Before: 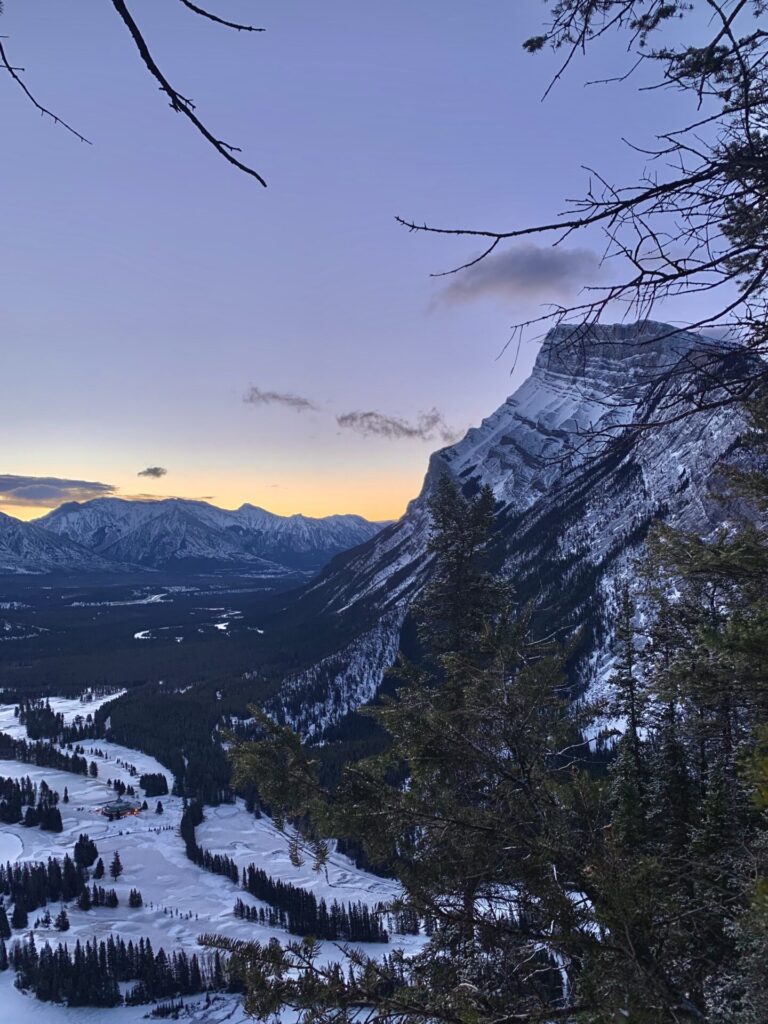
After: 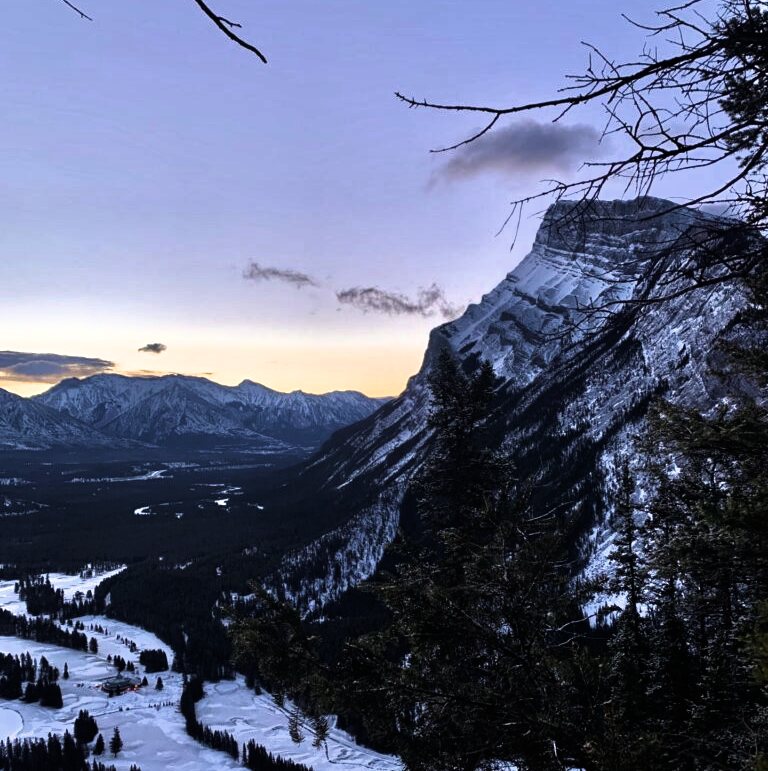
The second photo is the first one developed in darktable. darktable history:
contrast brightness saturation: brightness -0.093
velvia: on, module defaults
crop and rotate: top 12.168%, bottom 12.535%
exposure: black level correction -0.015, exposure -0.133 EV, compensate highlight preservation false
shadows and highlights: shadows 25.98, highlights -23.32
filmic rgb: black relative exposure -8.3 EV, white relative exposure 2.24 EV, hardness 7.08, latitude 85.85%, contrast 1.69, highlights saturation mix -3.78%, shadows ↔ highlights balance -1.9%, color science v5 (2021), contrast in shadows safe, contrast in highlights safe
tone equalizer: edges refinement/feathering 500, mask exposure compensation -1.57 EV, preserve details guided filter
